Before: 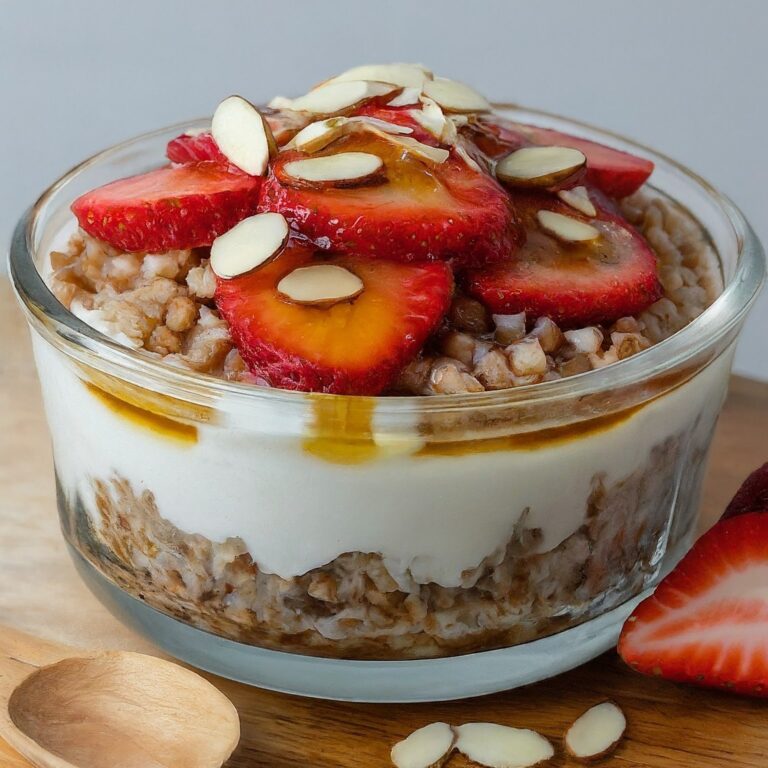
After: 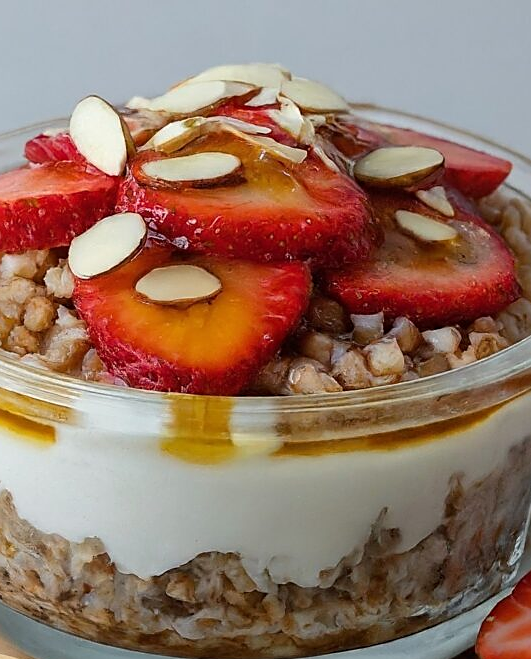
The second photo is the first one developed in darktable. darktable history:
crop: left 18.536%, right 12.239%, bottom 14.146%
sharpen: on, module defaults
